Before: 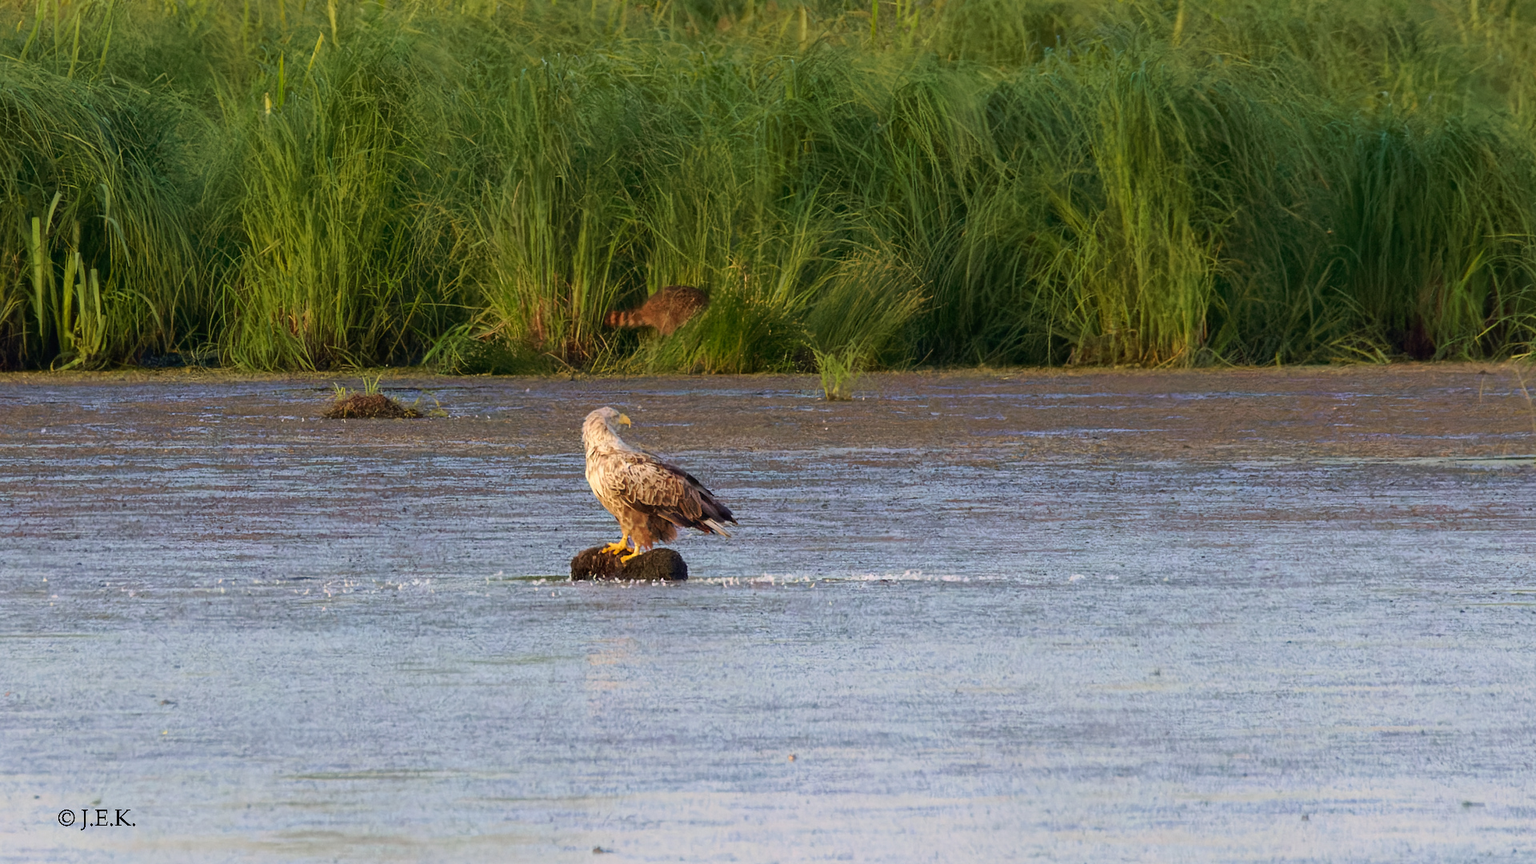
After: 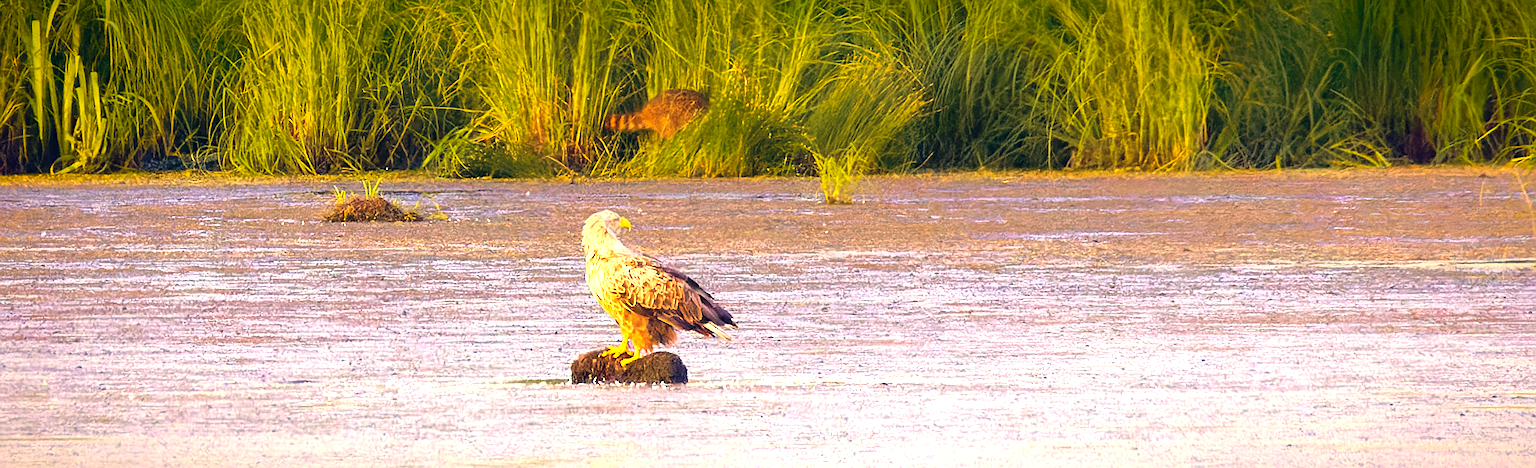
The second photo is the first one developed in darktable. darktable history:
color correction: highlights a* 19.58, highlights b* 28.07, shadows a* 3.31, shadows b* -17.71, saturation 0.74
exposure: black level correction 0, exposure 1.199 EV, compensate highlight preservation false
color balance rgb: linear chroma grading › global chroma 15.395%, perceptual saturation grading › global saturation 30.518%, contrast -10.165%
tone equalizer: -8 EV -0.776 EV, -7 EV -0.677 EV, -6 EV -0.566 EV, -5 EV -0.392 EV, -3 EV 0.387 EV, -2 EV 0.6 EV, -1 EV 0.68 EV, +0 EV 0.727 EV
sharpen: radius 1.044
crop and rotate: top 22.946%, bottom 22.8%
vignetting: fall-off radius 59.67%, saturation 0.379, automatic ratio true
